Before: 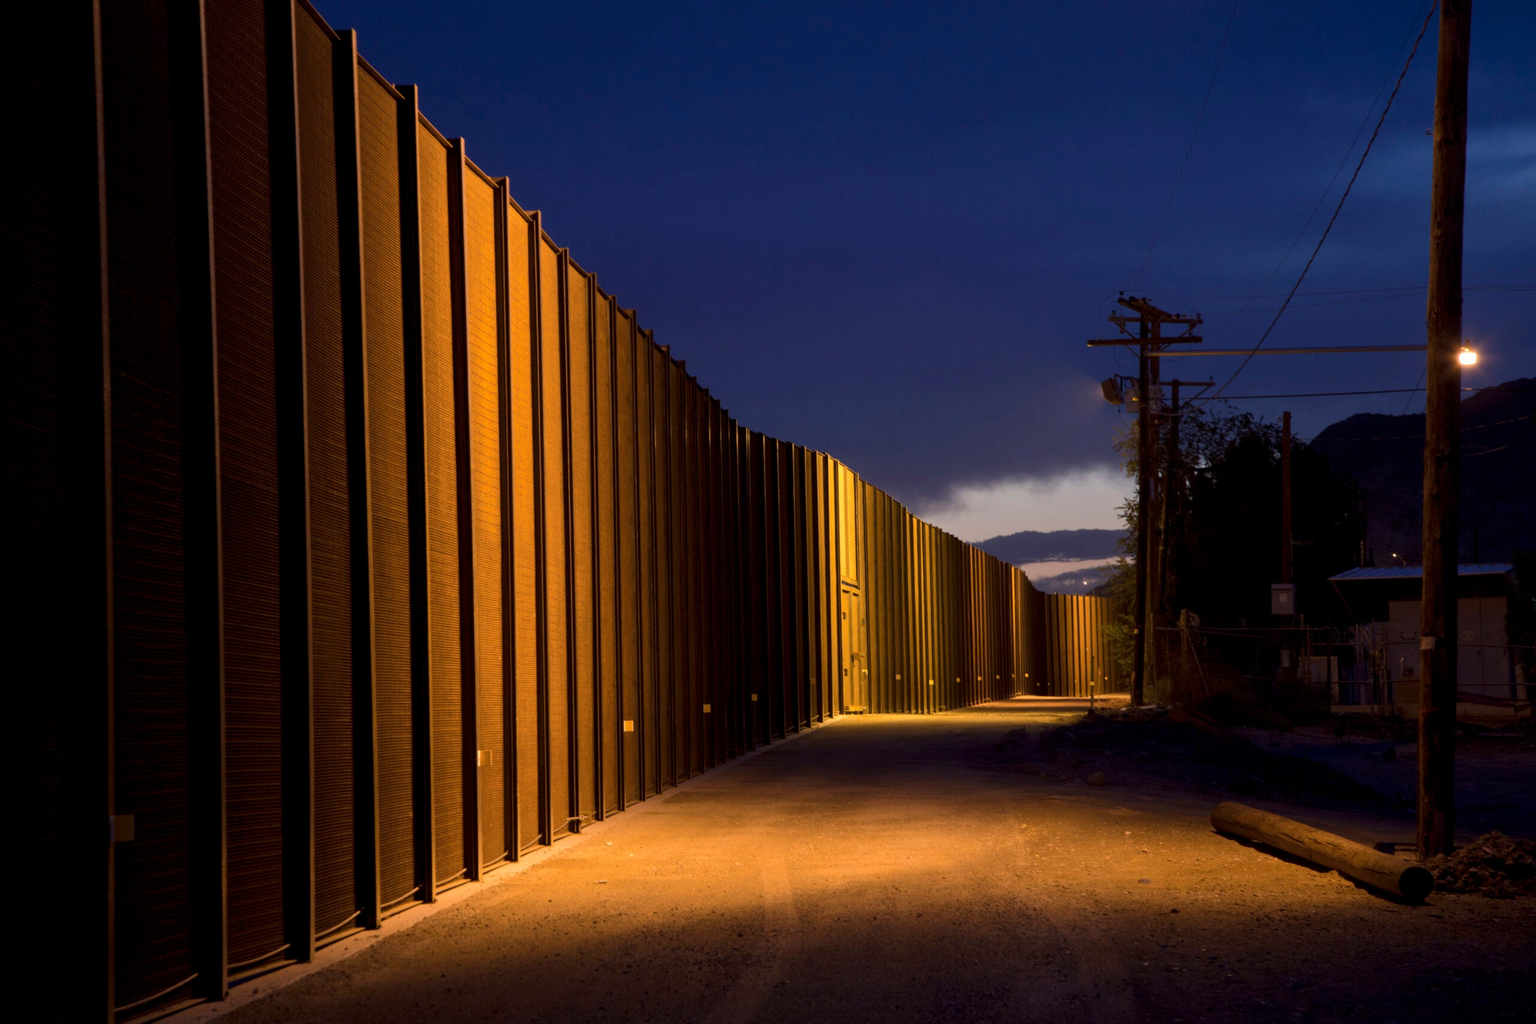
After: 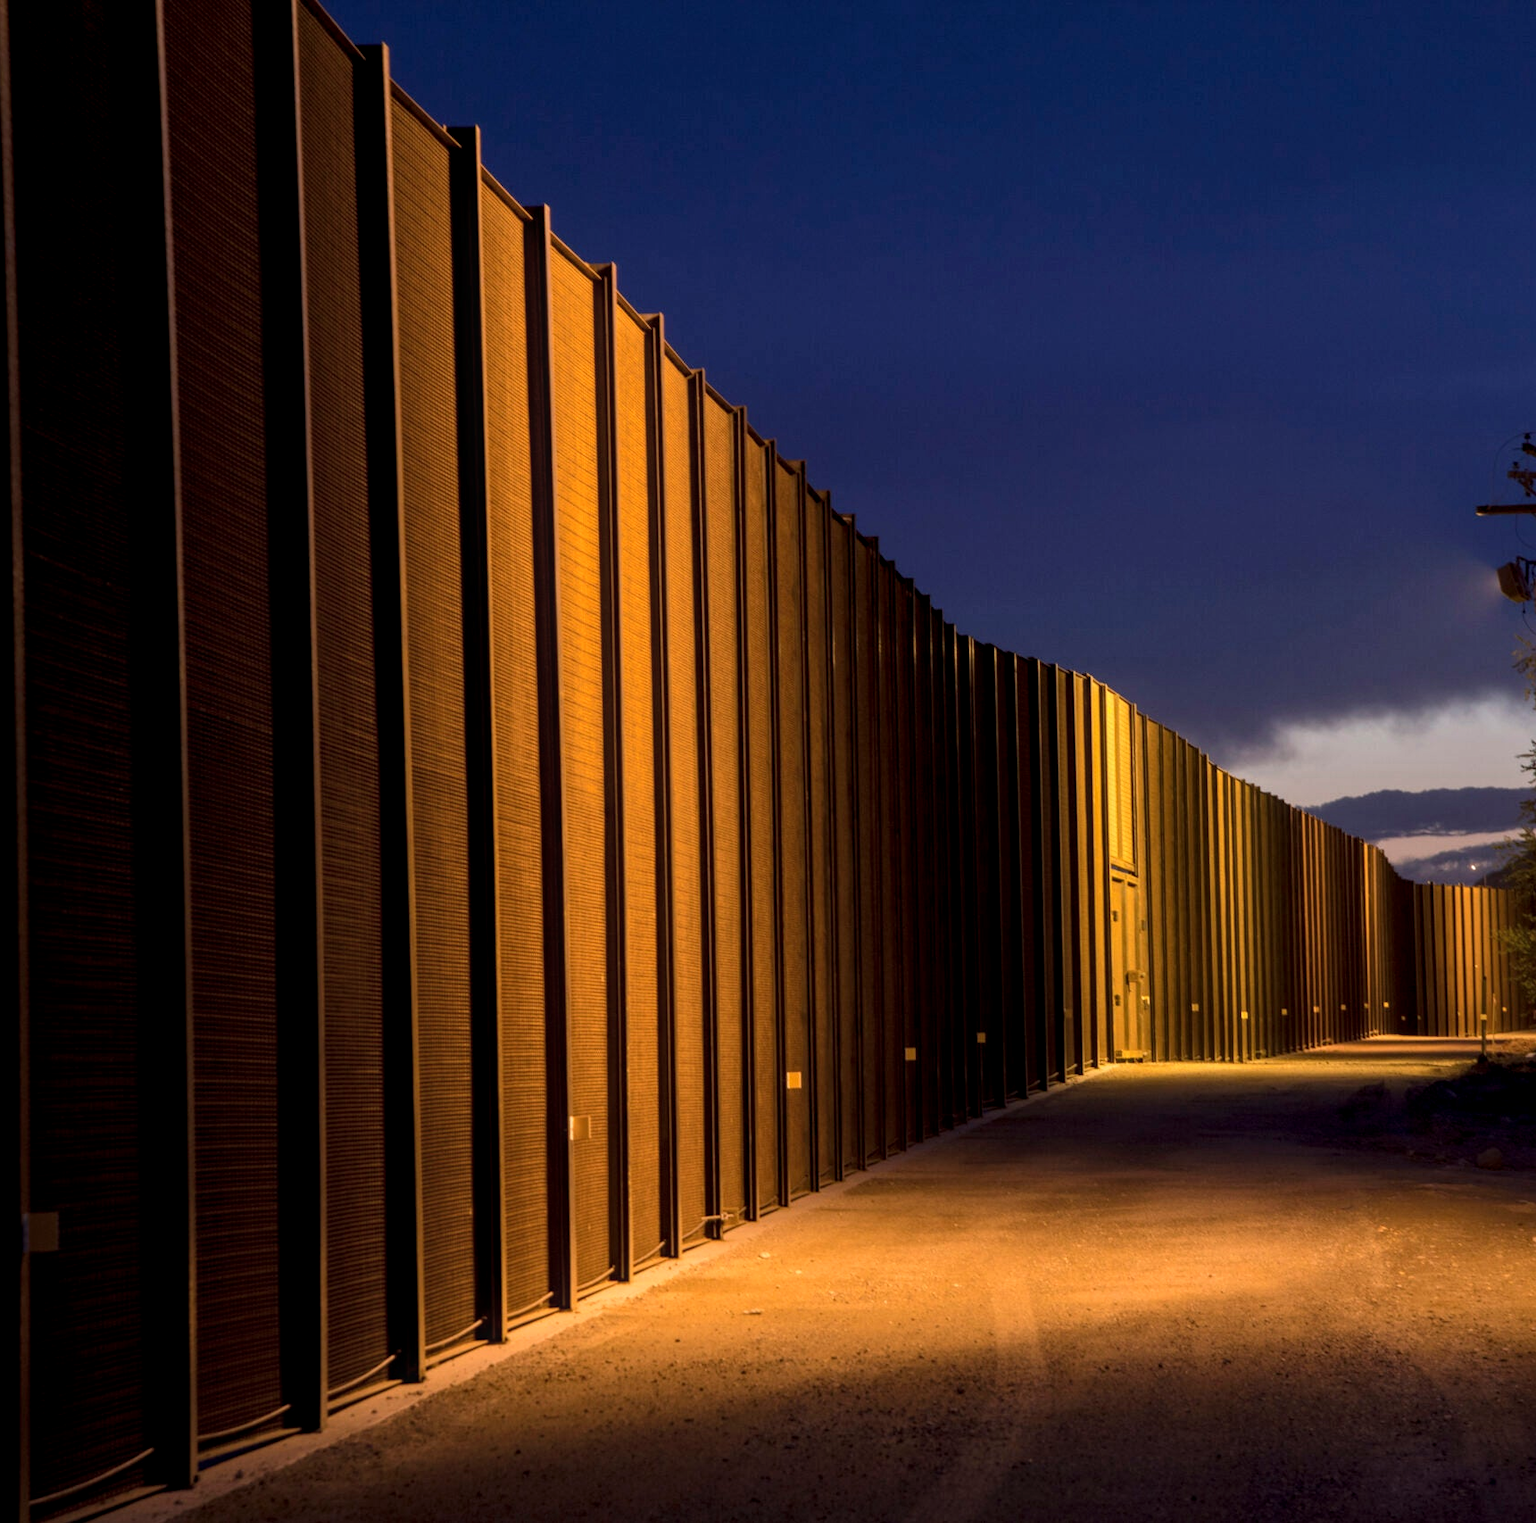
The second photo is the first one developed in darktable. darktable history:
tone equalizer: on, module defaults
crop and rotate: left 6.184%, right 26.585%
local contrast: on, module defaults
